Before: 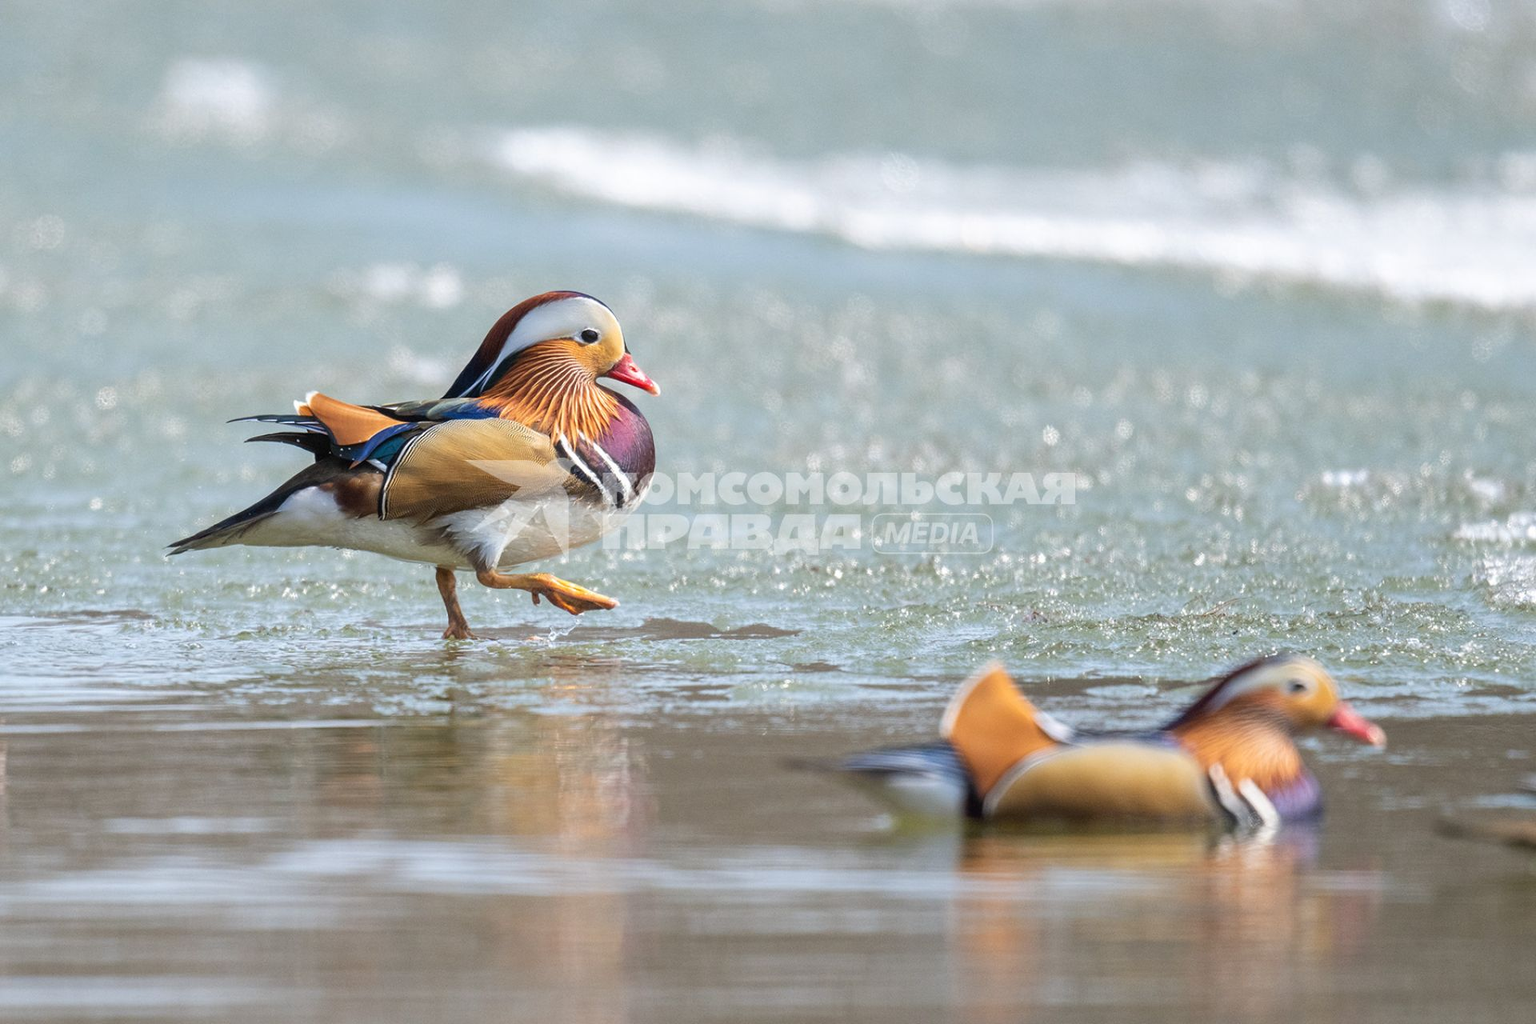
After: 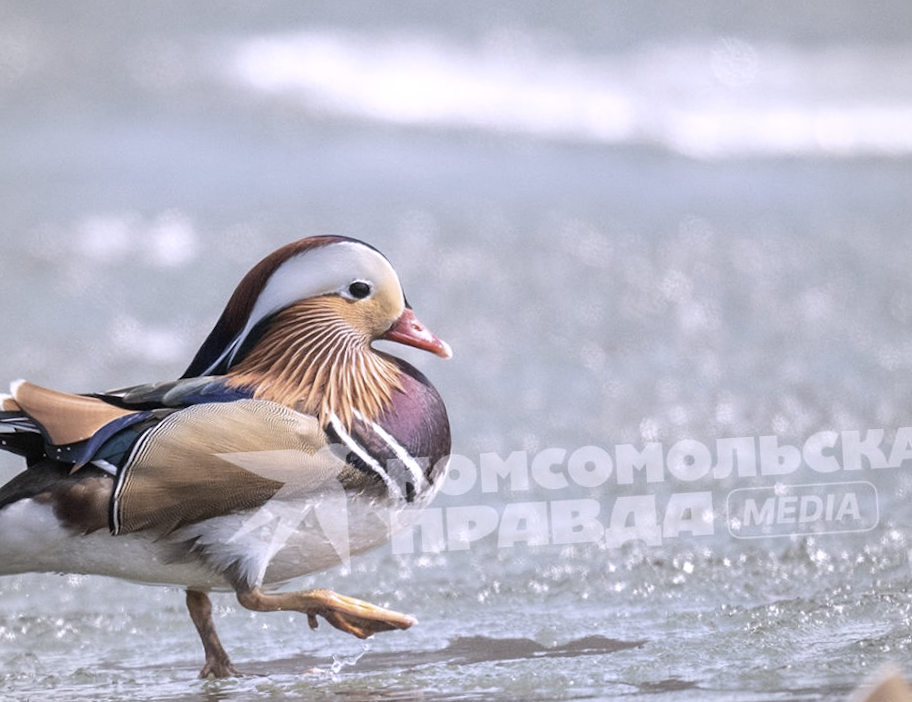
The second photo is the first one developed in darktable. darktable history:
rotate and perspective: rotation -3.52°, crop left 0.036, crop right 0.964, crop top 0.081, crop bottom 0.919
crop: left 17.835%, top 7.675%, right 32.881%, bottom 32.213%
vignetting: brightness -0.167
color correction: saturation 0.5
white balance: red 1.042, blue 1.17
